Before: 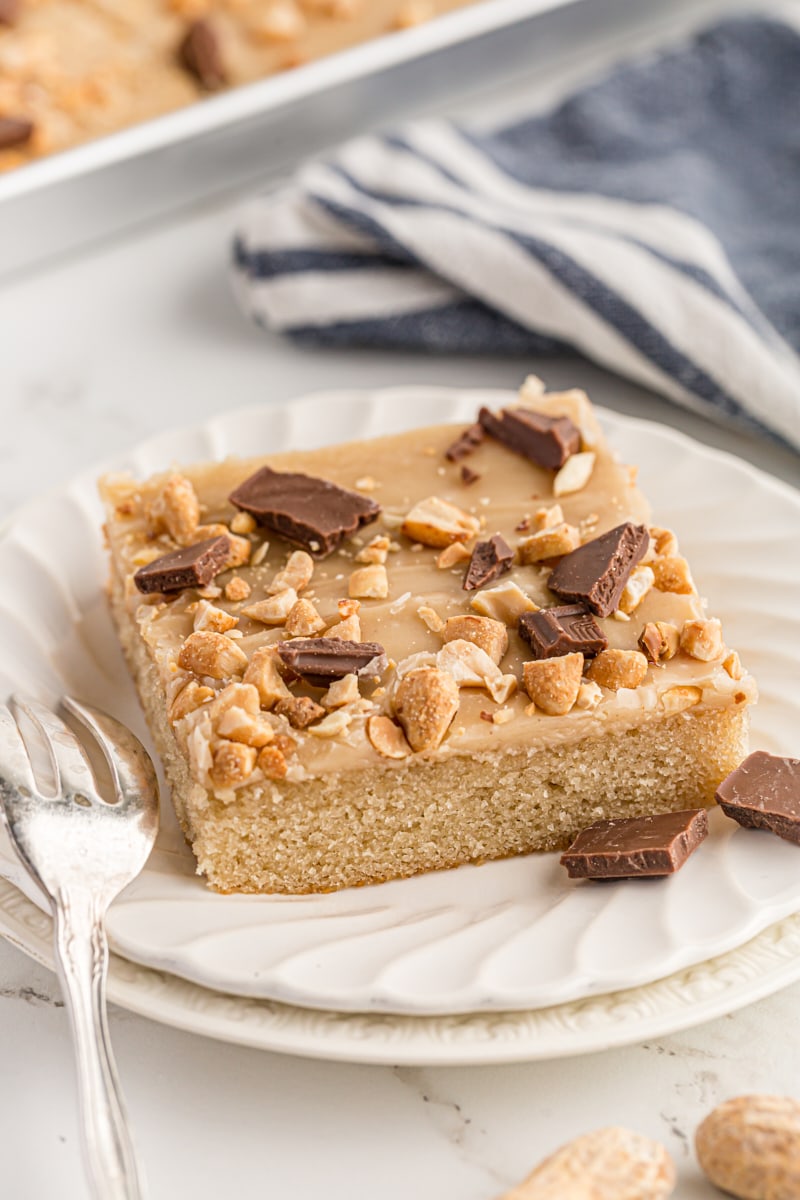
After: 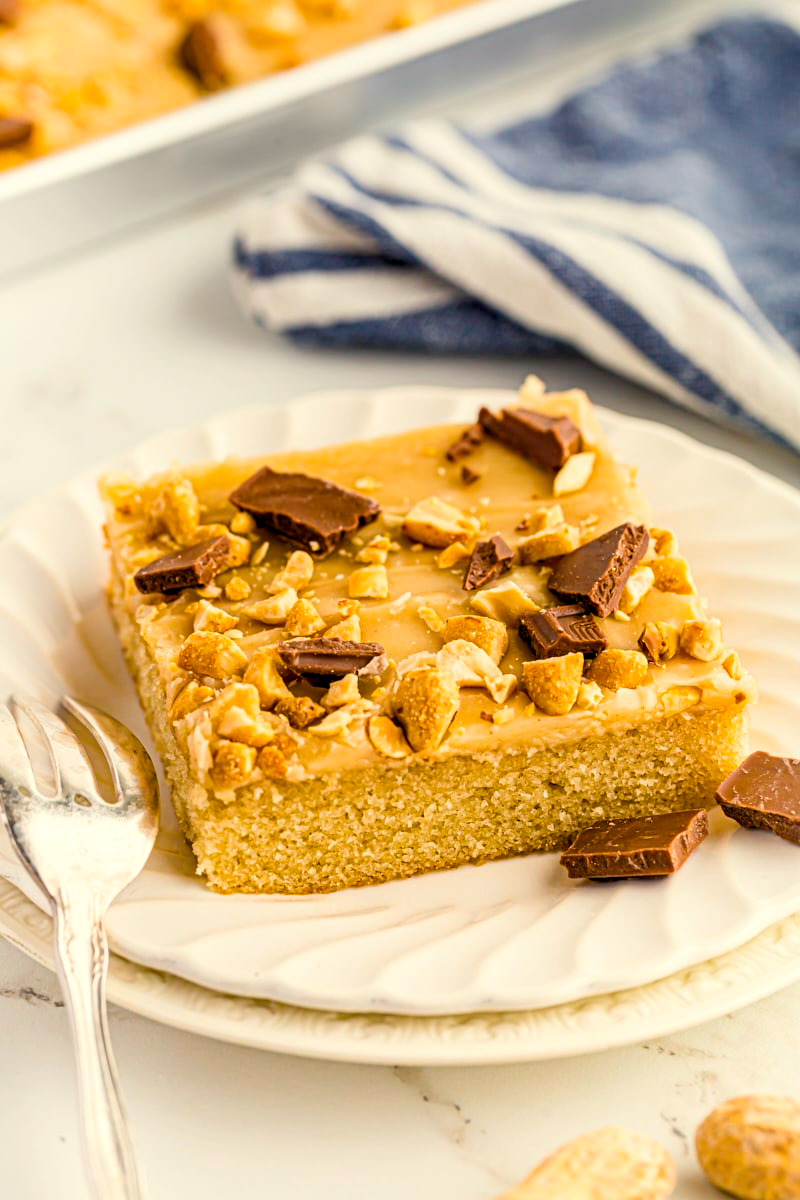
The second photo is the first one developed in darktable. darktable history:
color balance rgb: shadows lift › chroma 2.946%, shadows lift › hue 241.75°, highlights gain › luminance 6.412%, highlights gain › chroma 2.603%, highlights gain › hue 90.65°, global offset › luminance -0.894%, perceptual saturation grading › global saturation 36.561%, perceptual saturation grading › shadows 35.422%, global vibrance 25.586%
contrast brightness saturation: contrast 0.151, brightness 0.051
